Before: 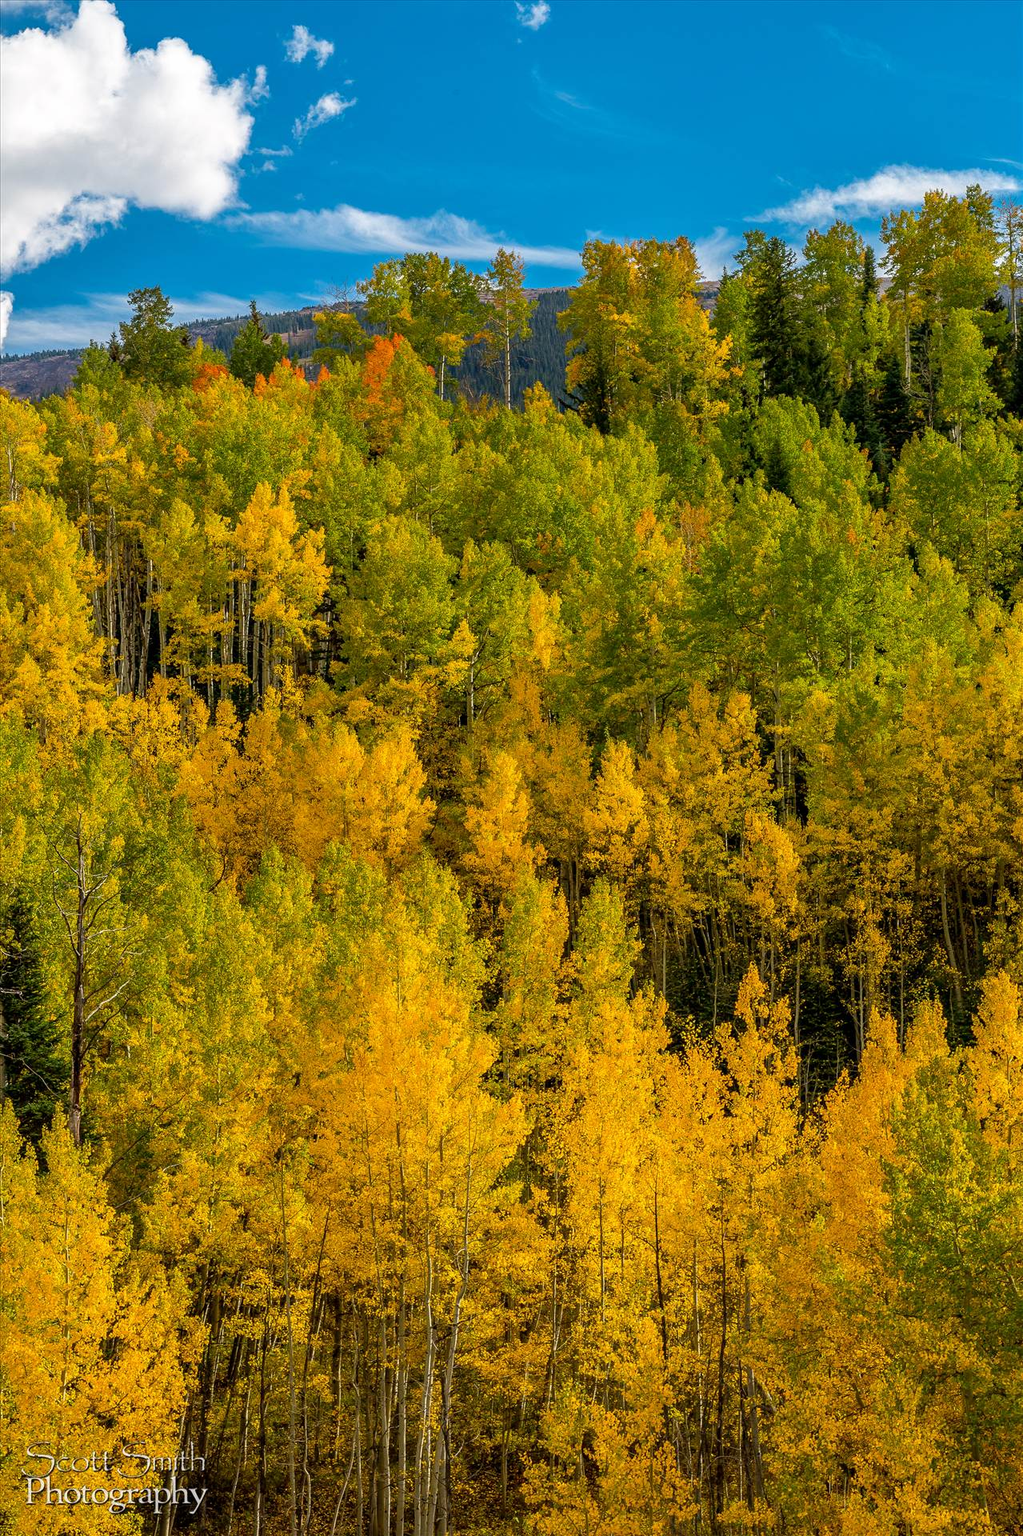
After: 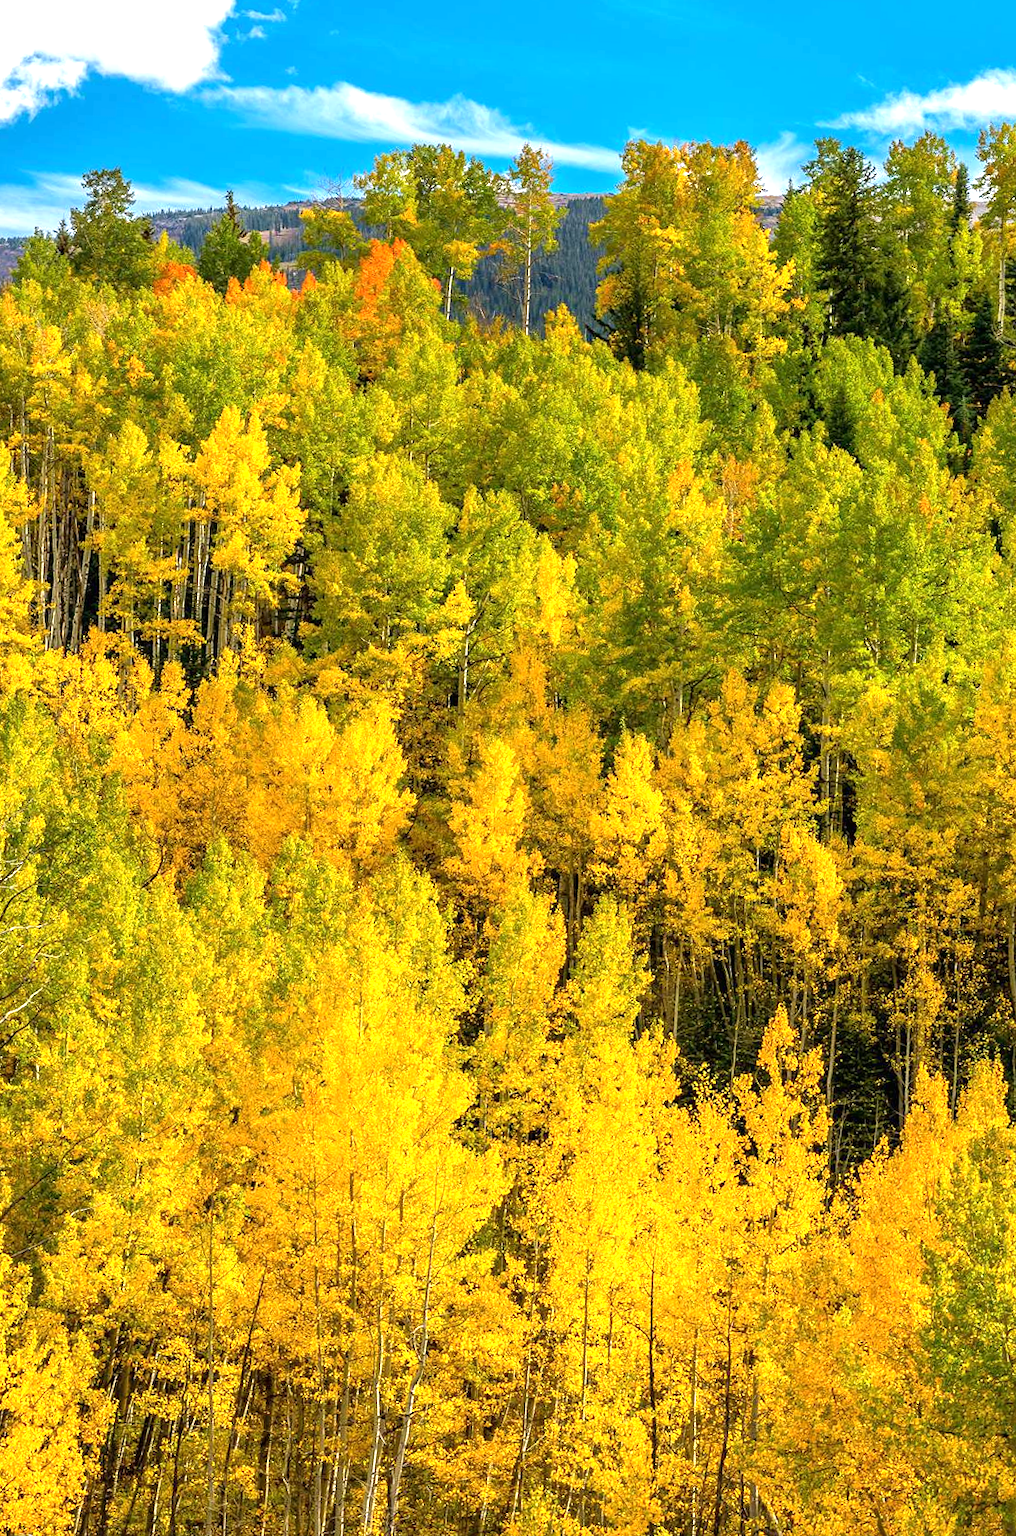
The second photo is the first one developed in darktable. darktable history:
tone equalizer: on, module defaults
exposure: black level correction 0, exposure 1 EV, compensate highlight preservation false
crop and rotate: angle -2.92°, left 5.042%, top 5.158%, right 4.772%, bottom 4.103%
